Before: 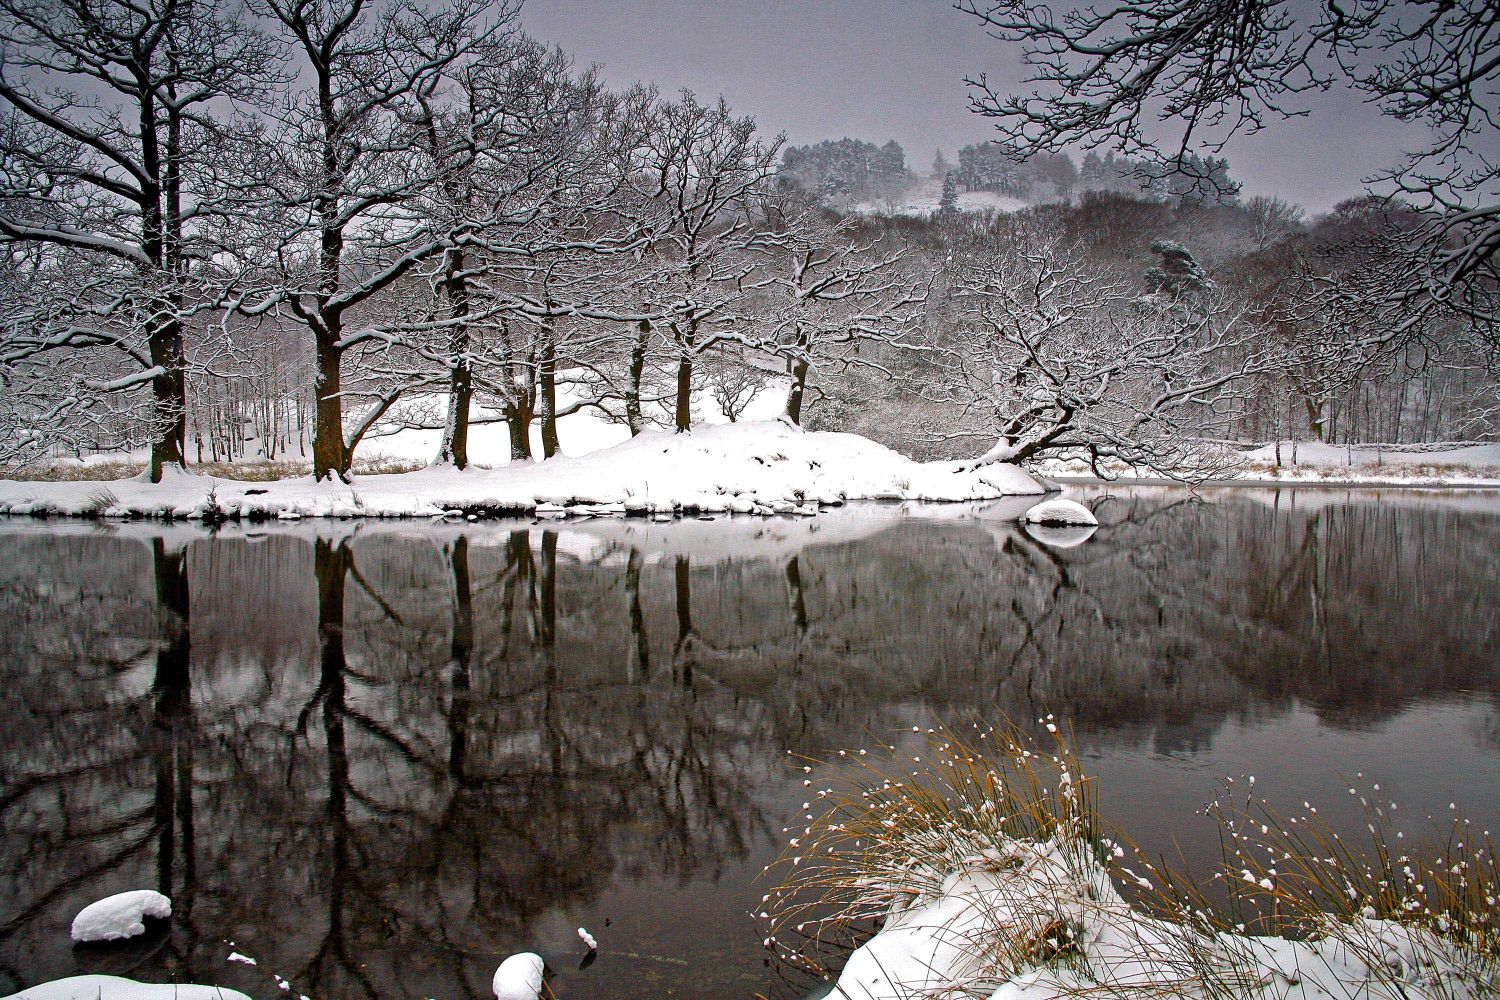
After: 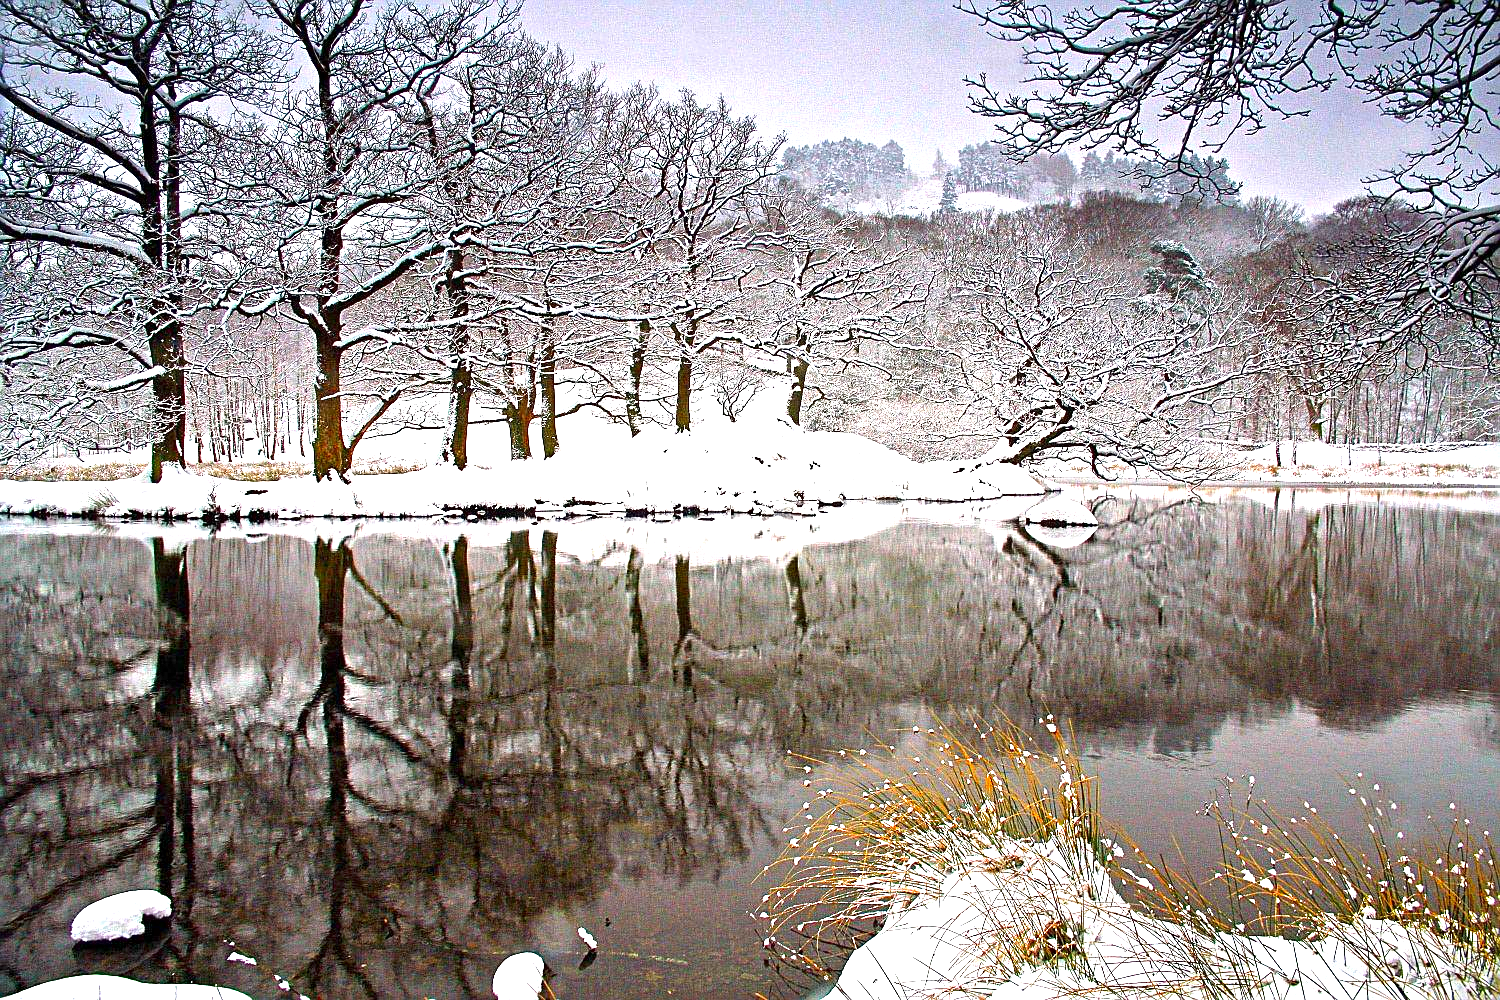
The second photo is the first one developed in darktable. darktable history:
exposure: exposure 1.504 EV, compensate highlight preservation false
sharpen: on, module defaults
color correction: highlights b* -0.004
contrast brightness saturation: brightness -0.024, saturation 0.347
